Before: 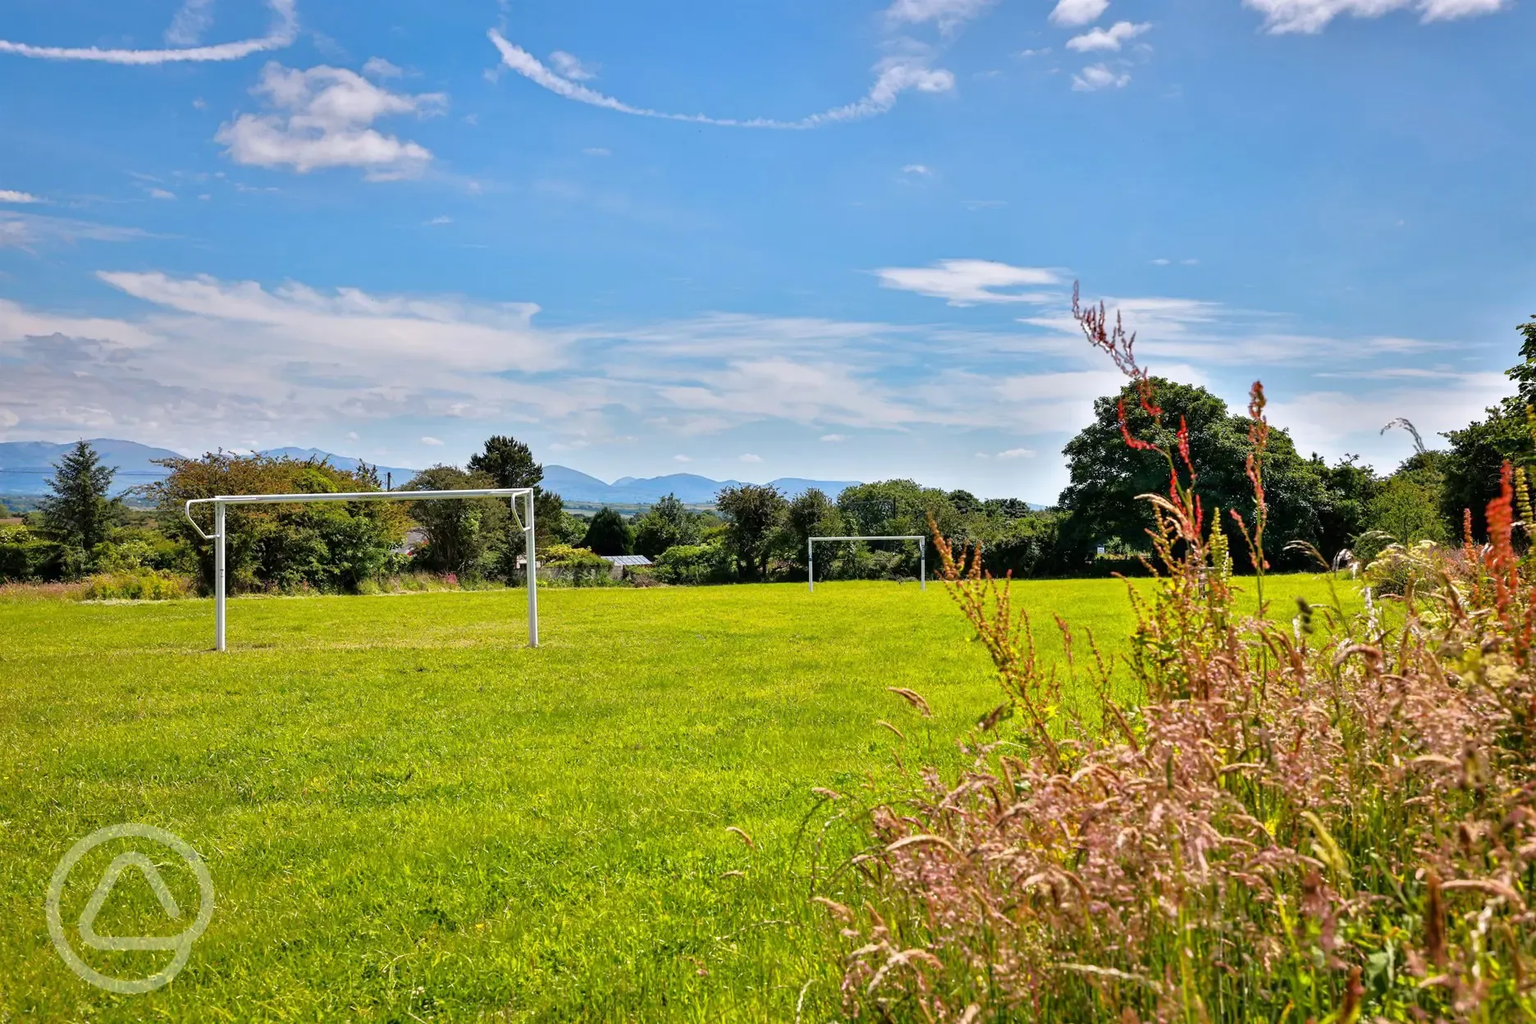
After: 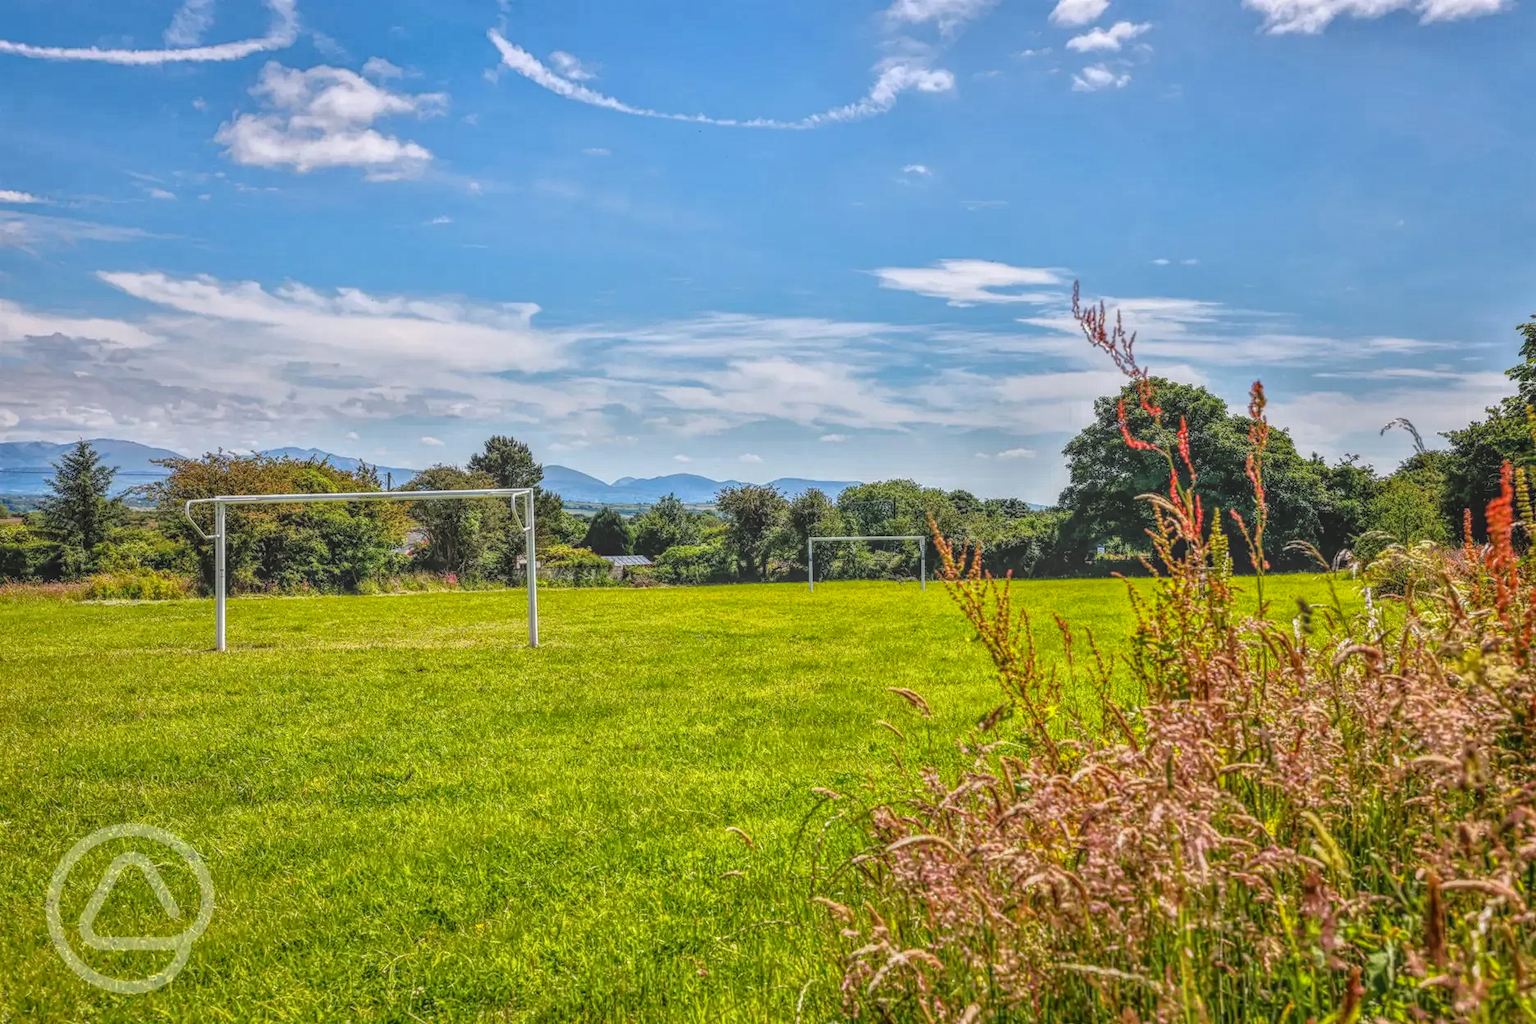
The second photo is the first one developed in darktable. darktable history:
local contrast: highlights 20%, shadows 24%, detail 199%, midtone range 0.2
